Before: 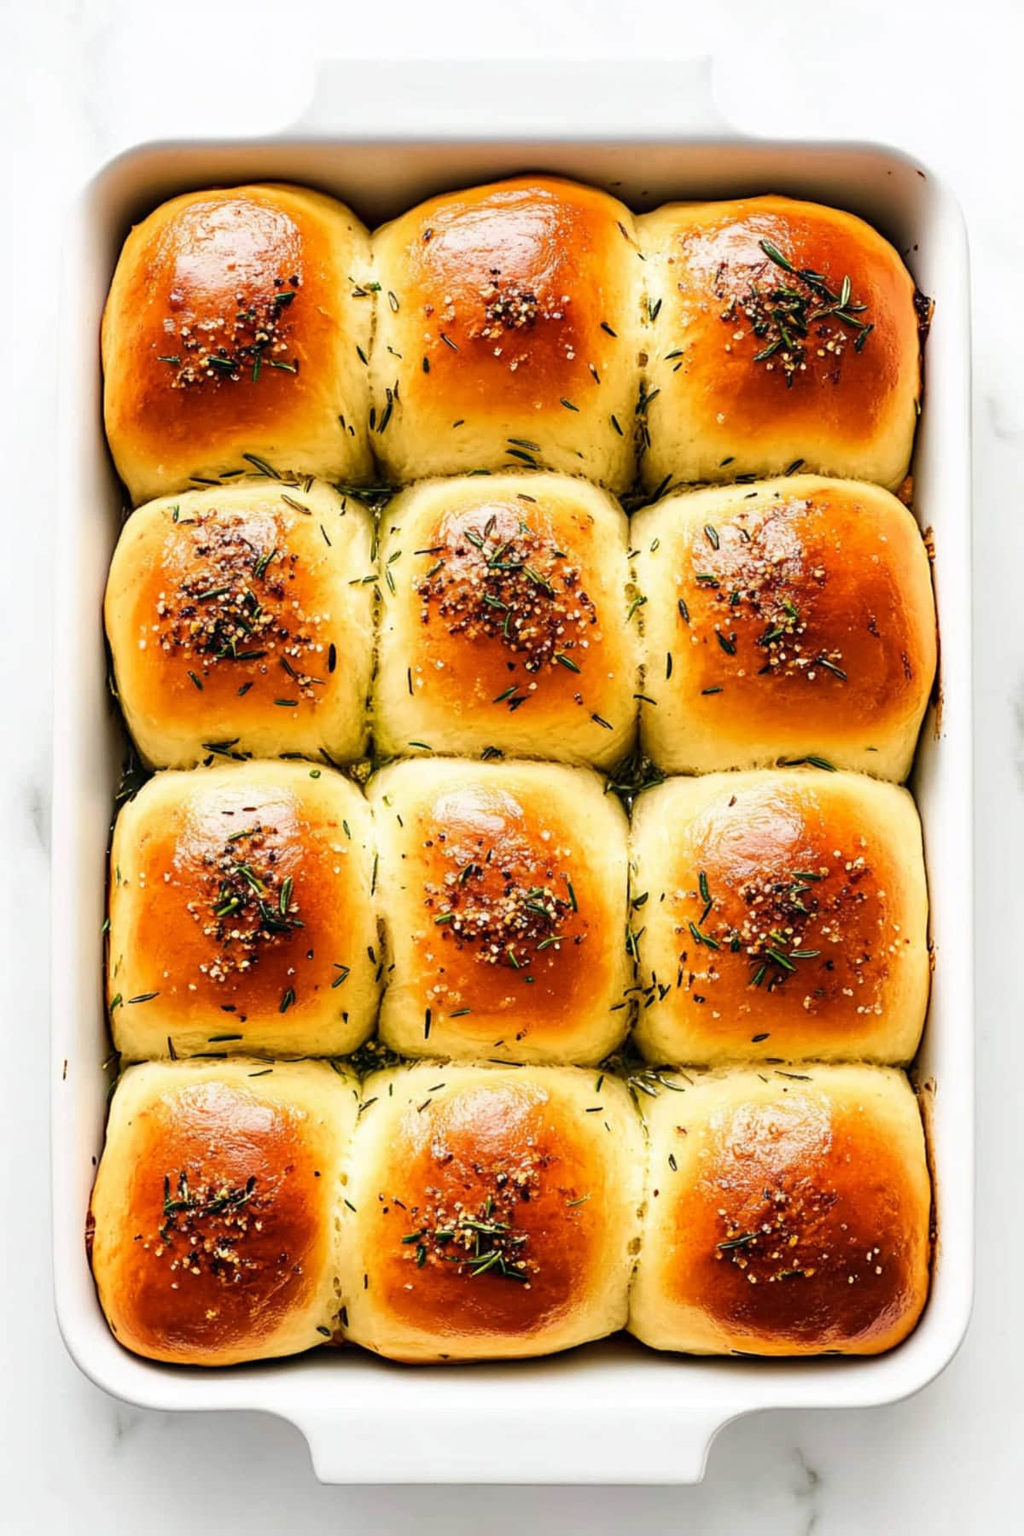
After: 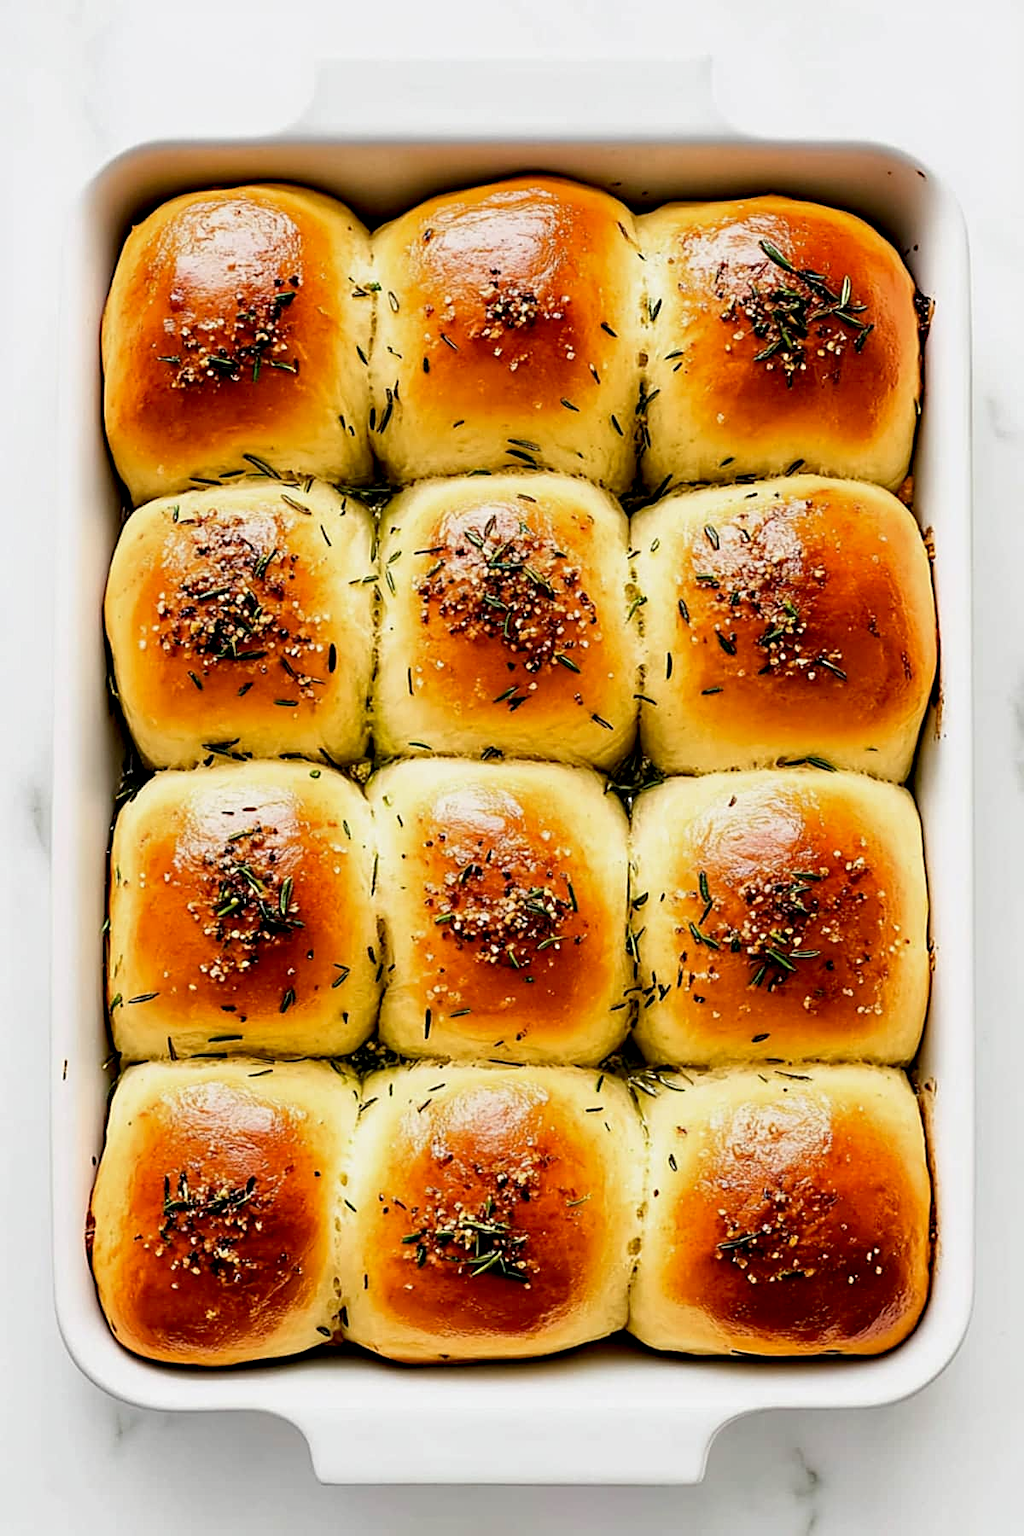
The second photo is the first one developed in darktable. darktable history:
exposure: black level correction 0.009, exposure -0.168 EV, compensate highlight preservation false
sharpen: on, module defaults
